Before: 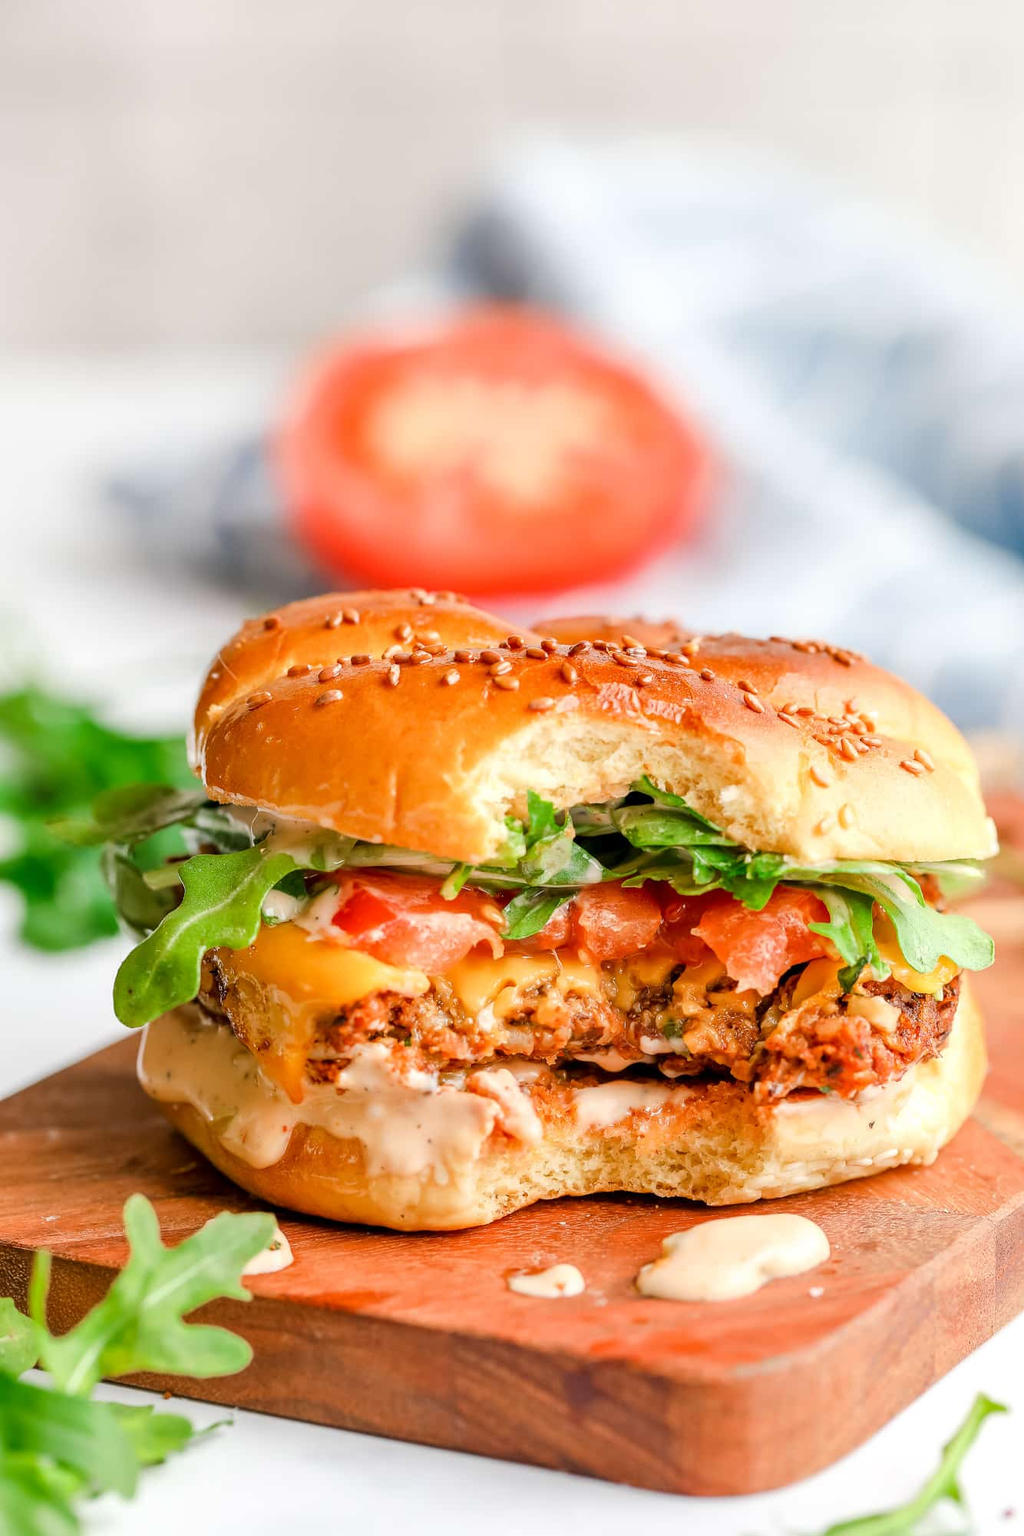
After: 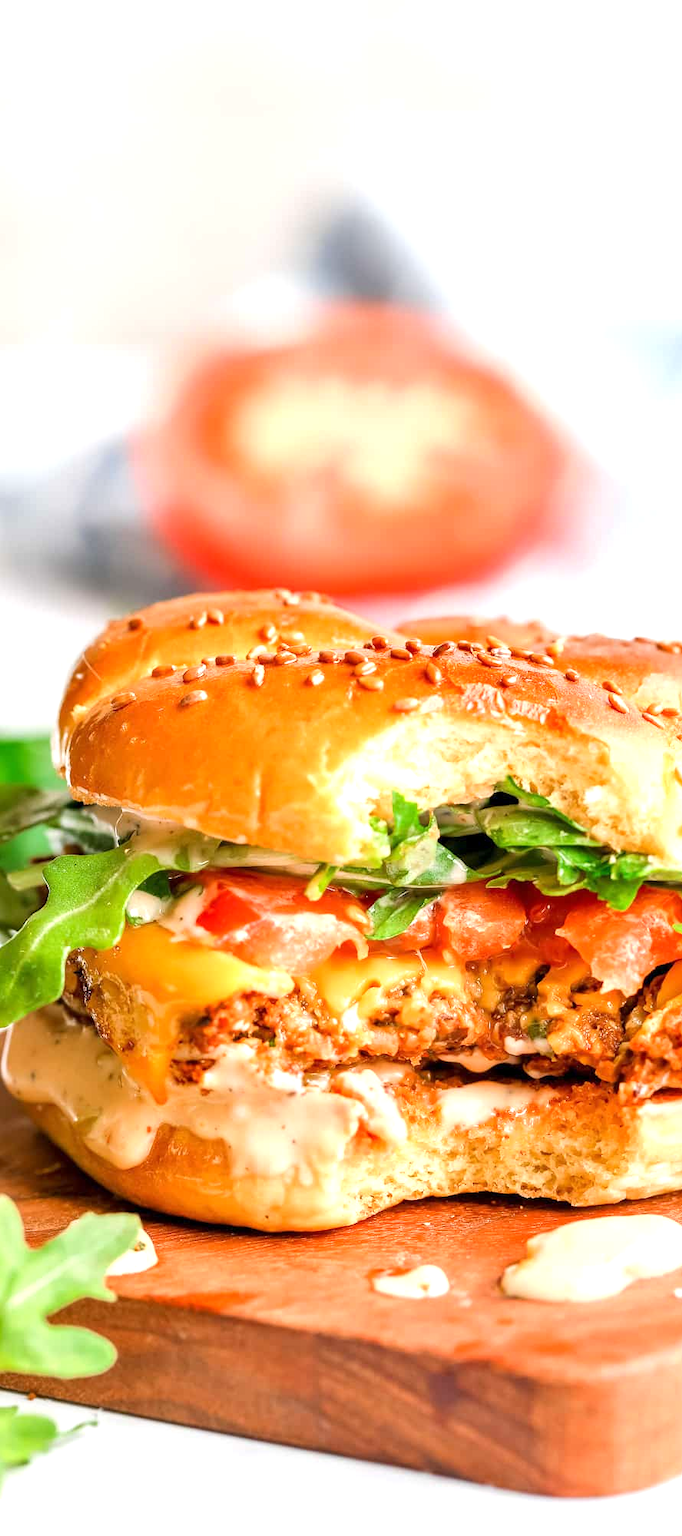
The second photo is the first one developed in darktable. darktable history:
crop and rotate: left 13.342%, right 19.991%
exposure: exposure 0.6 EV, compensate highlight preservation false
